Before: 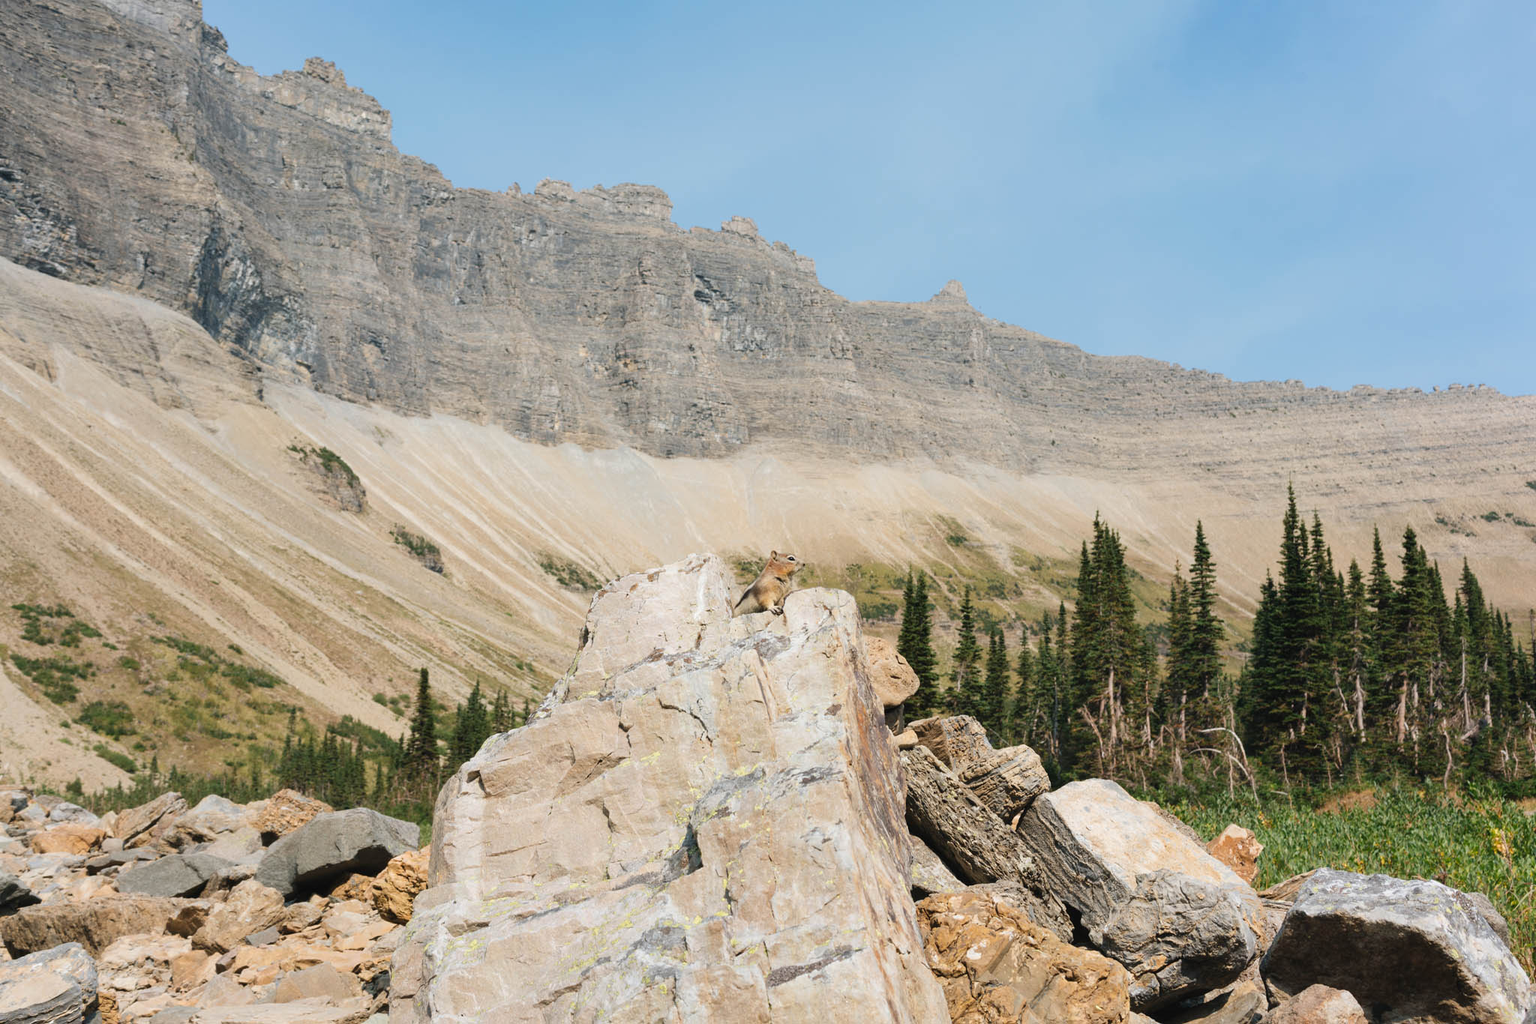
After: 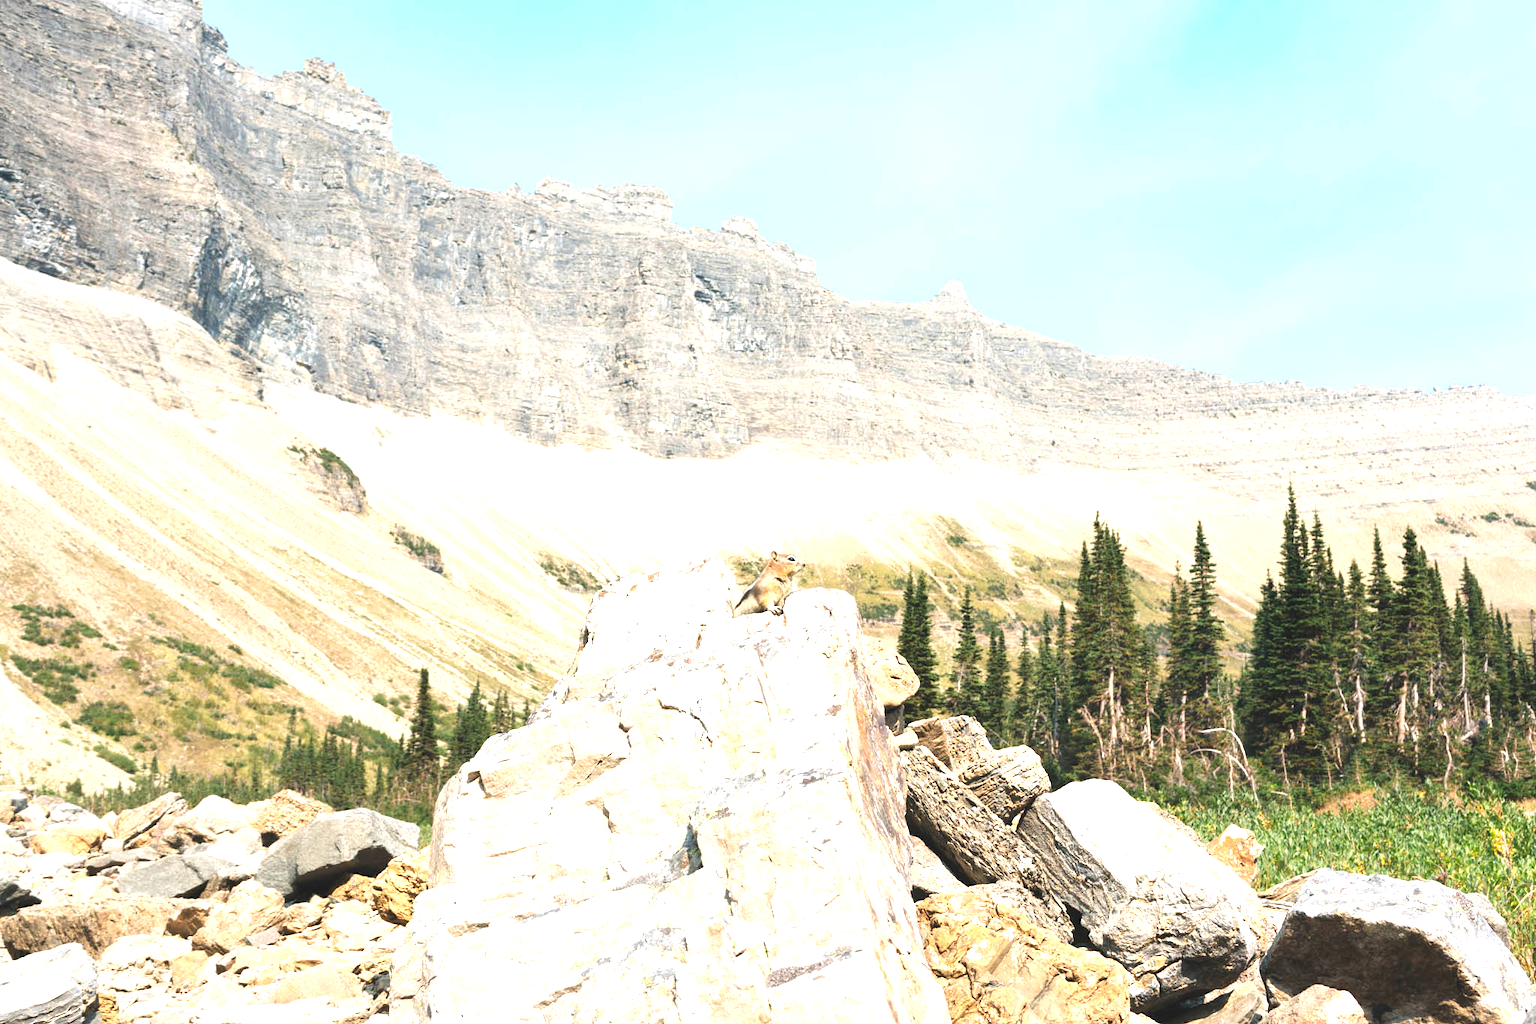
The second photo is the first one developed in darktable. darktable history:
exposure: black level correction -0.002, exposure 1.329 EV, compensate highlight preservation false
